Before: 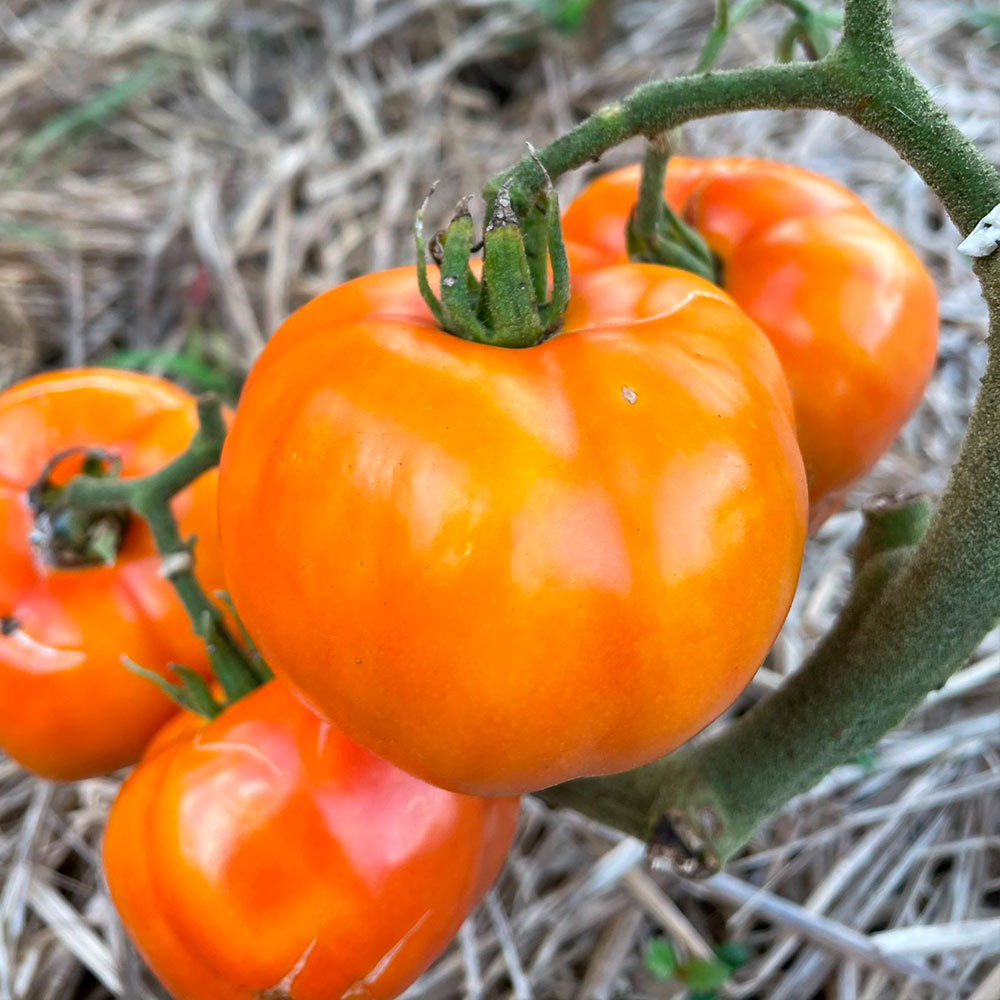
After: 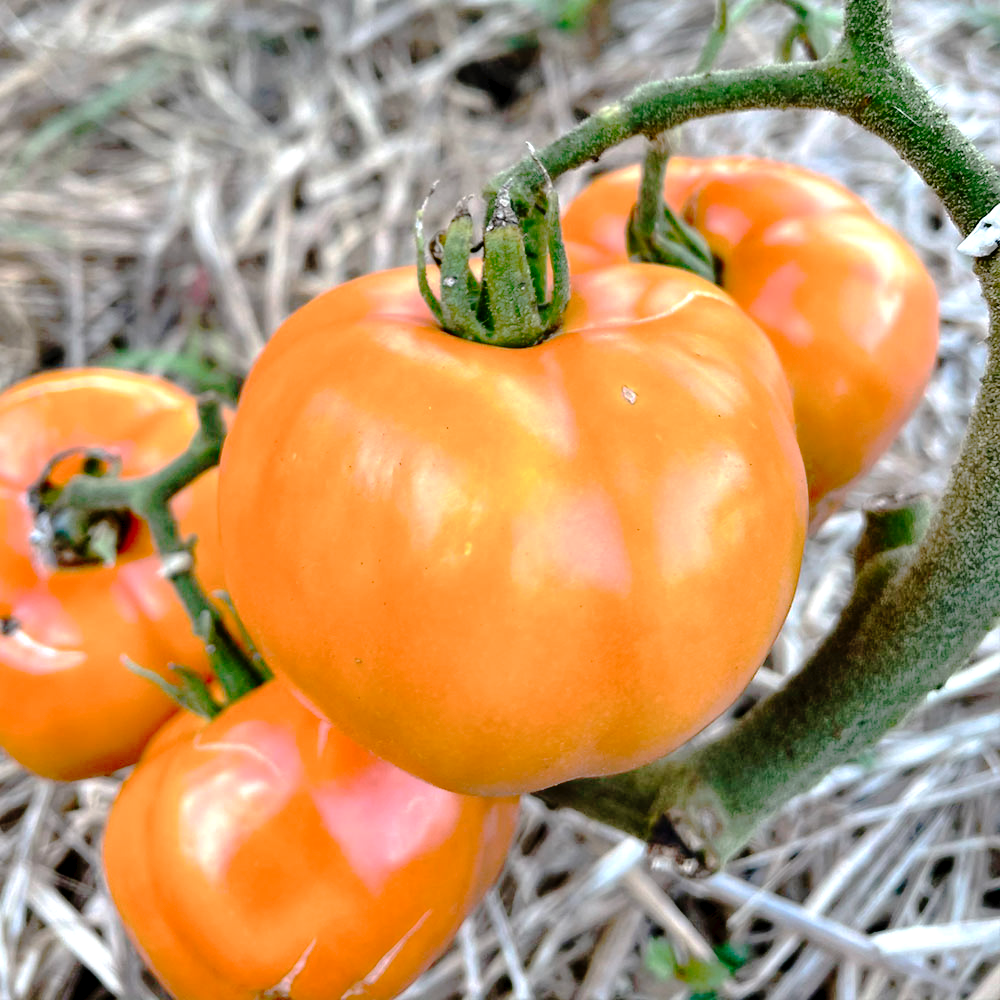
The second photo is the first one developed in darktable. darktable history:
tone curve: curves: ch0 [(0, 0) (0.003, 0.019) (0.011, 0.019) (0.025, 0.023) (0.044, 0.032) (0.069, 0.046) (0.1, 0.073) (0.136, 0.129) (0.177, 0.207) (0.224, 0.295) (0.277, 0.394) (0.335, 0.48) (0.399, 0.524) (0.468, 0.575) (0.543, 0.628) (0.623, 0.684) (0.709, 0.739) (0.801, 0.808) (0.898, 0.9) (1, 1)], preserve colors none
tone equalizer: -8 EV -0.417 EV, -7 EV -0.389 EV, -6 EV -0.333 EV, -5 EV -0.222 EV, -3 EV 0.222 EV, -2 EV 0.333 EV, -1 EV 0.389 EV, +0 EV 0.417 EV, edges refinement/feathering 500, mask exposure compensation -1.57 EV, preserve details no
shadows and highlights: shadows 37.27, highlights -28.18, soften with gaussian
contrast equalizer: octaves 7, y [[0.6 ×6], [0.55 ×6], [0 ×6], [0 ×6], [0 ×6]], mix 0.3
